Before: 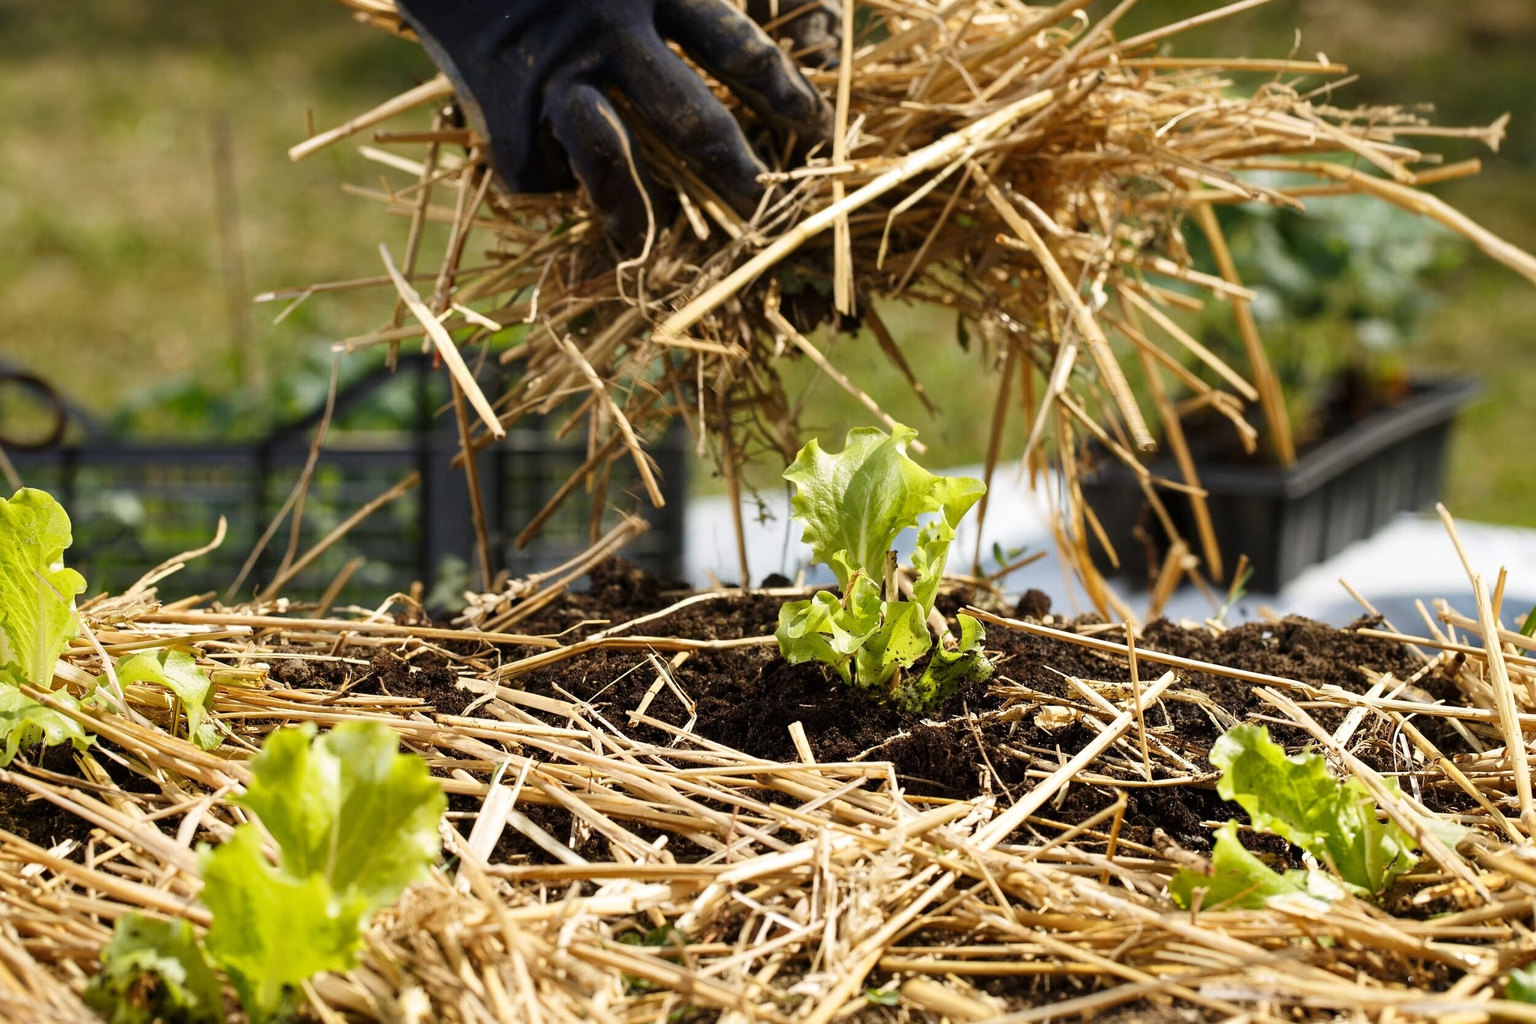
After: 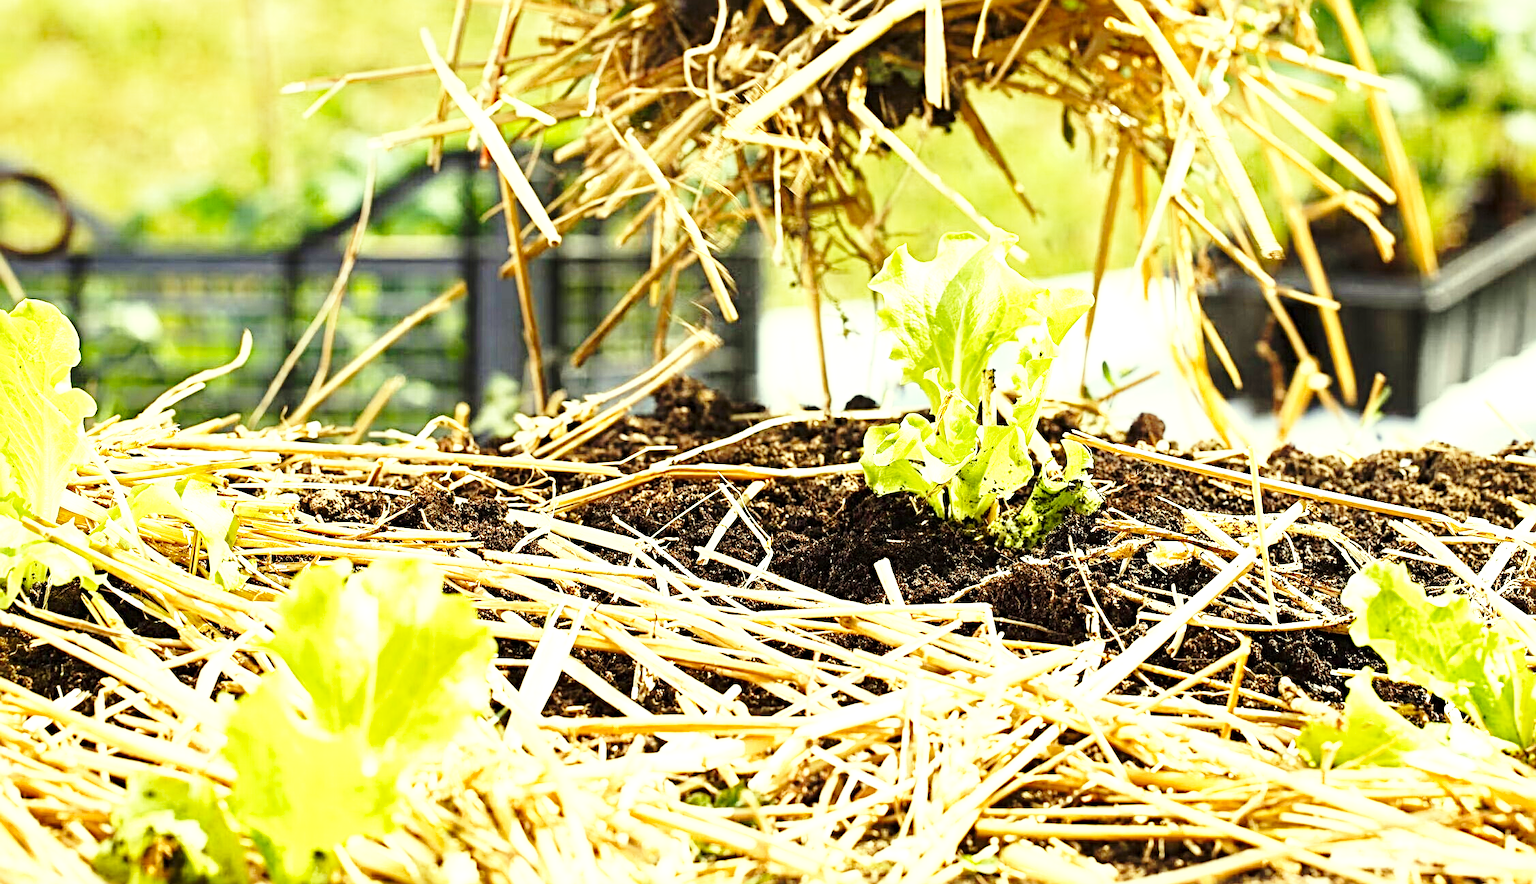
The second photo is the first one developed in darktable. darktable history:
exposure: black level correction 0, exposure 1.364 EV, compensate exposure bias true, compensate highlight preservation false
base curve: curves: ch0 [(0, 0) (0.028, 0.03) (0.121, 0.232) (0.46, 0.748) (0.859, 0.968) (1, 1)], preserve colors none
crop: top 21.308%, right 9.374%, bottom 0.25%
color correction: highlights a* -5.77, highlights b* 10.82
sharpen: radius 4.916
